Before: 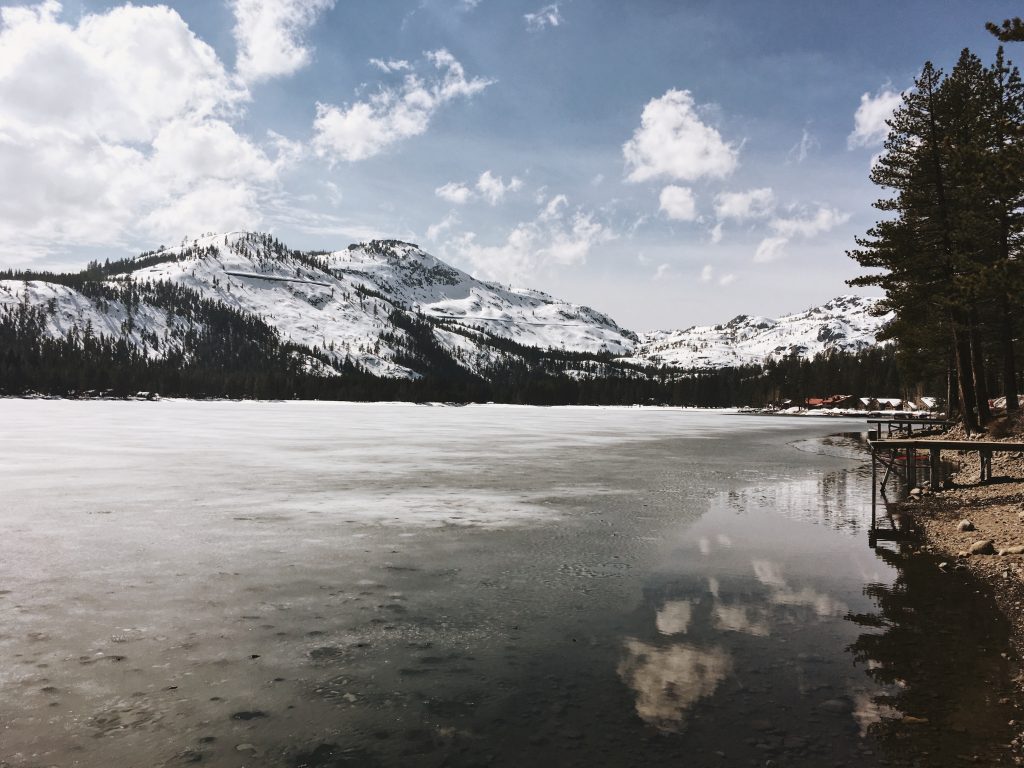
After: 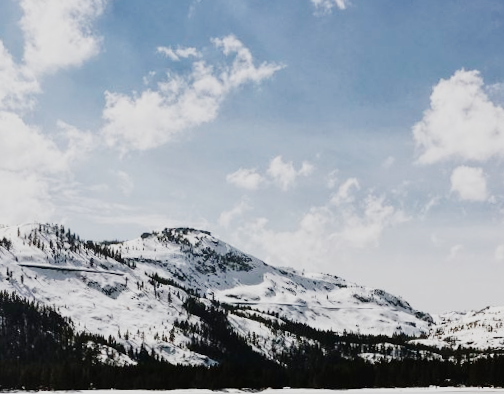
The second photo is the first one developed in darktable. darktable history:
color balance rgb: linear chroma grading › global chroma 8.12%, perceptual saturation grading › global saturation 9.07%, perceptual saturation grading › highlights -13.84%, perceptual saturation grading › mid-tones 14.88%, perceptual saturation grading › shadows 22.8%, perceptual brilliance grading › highlights 2.61%, global vibrance 12.07%
rotate and perspective: rotation -1.42°, crop left 0.016, crop right 0.984, crop top 0.035, crop bottom 0.965
sigmoid: contrast 1.6, skew -0.2, preserve hue 0%, red attenuation 0.1, red rotation 0.035, green attenuation 0.1, green rotation -0.017, blue attenuation 0.15, blue rotation -0.052, base primaries Rec2020
crop: left 19.556%, right 30.401%, bottom 46.458%
